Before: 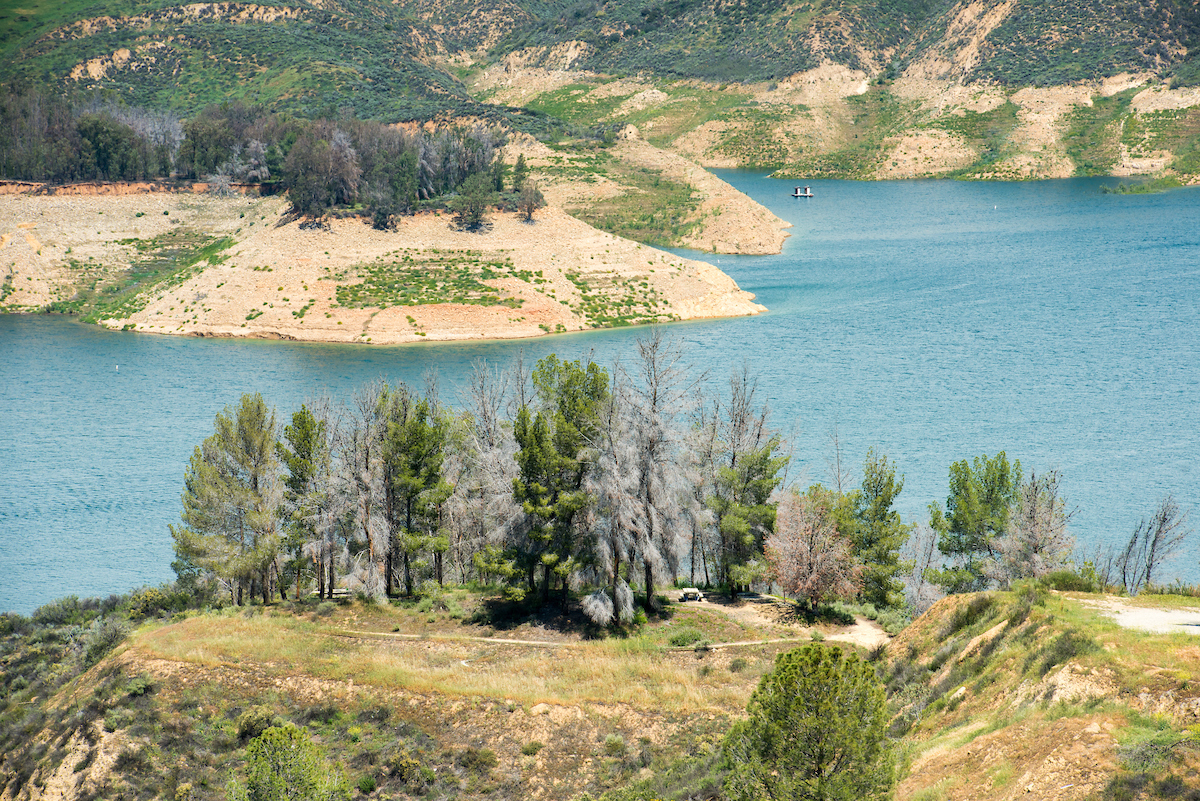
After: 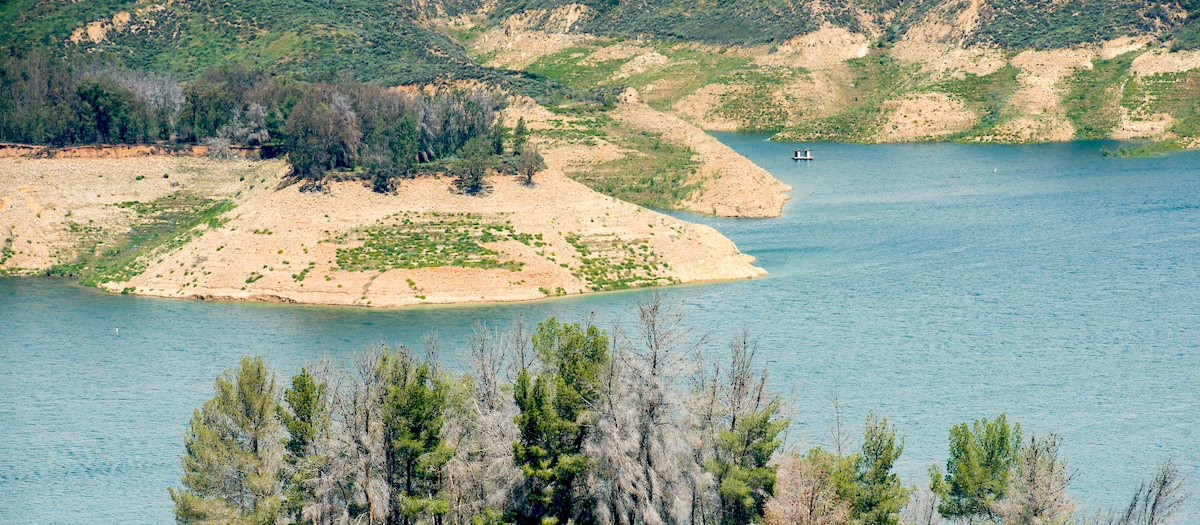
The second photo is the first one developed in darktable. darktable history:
color balance: lift [0.975, 0.993, 1, 1.015], gamma [1.1, 1, 1, 0.945], gain [1, 1.04, 1, 0.95]
crop and rotate: top 4.848%, bottom 29.503%
